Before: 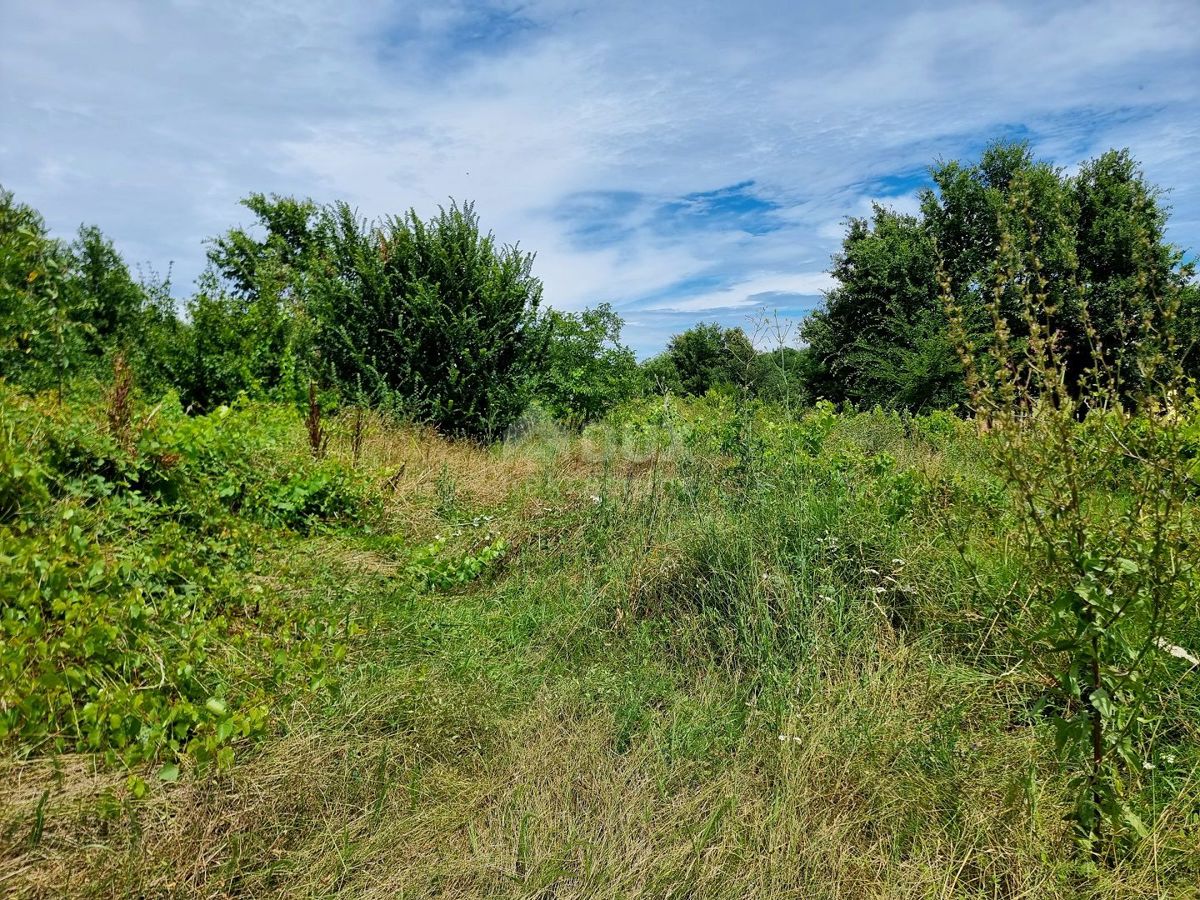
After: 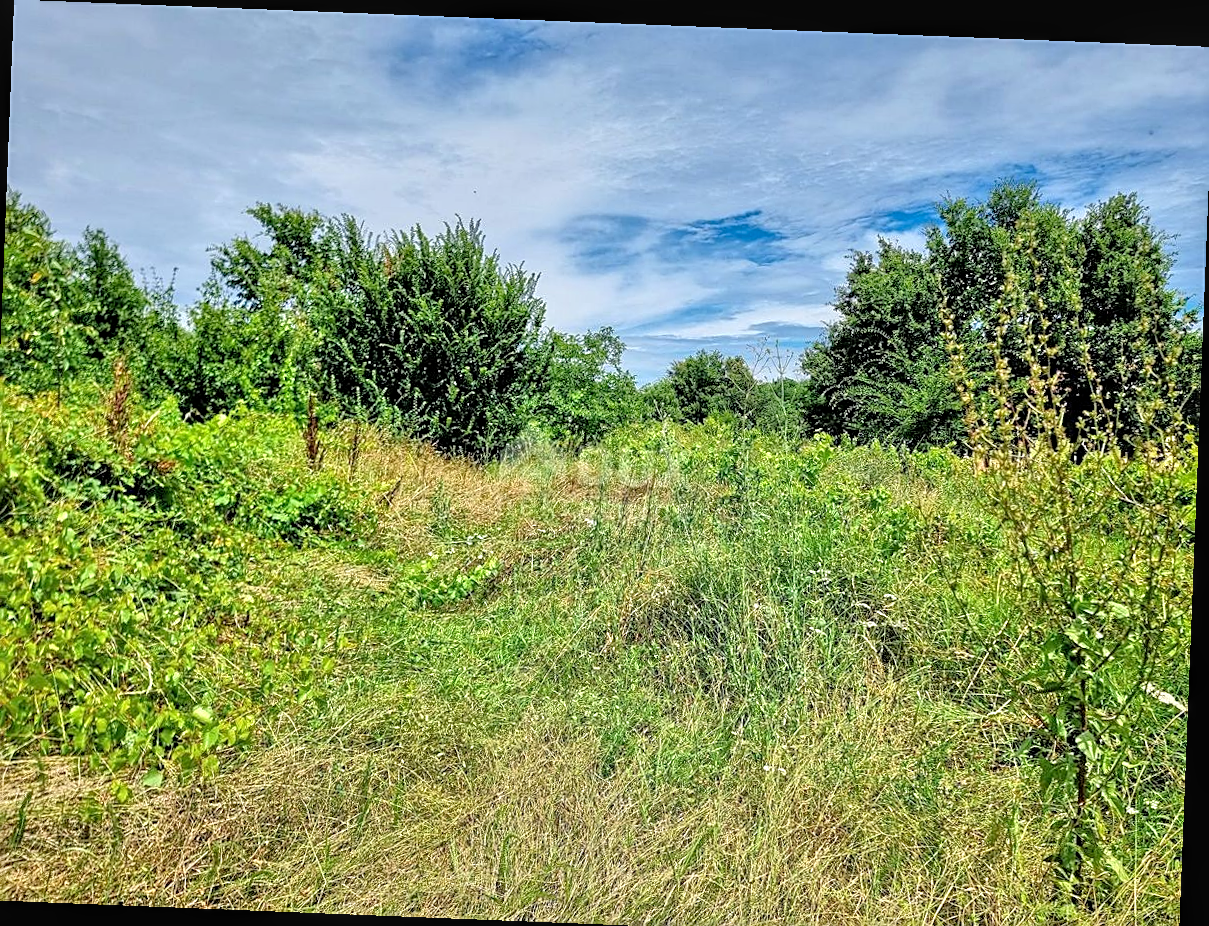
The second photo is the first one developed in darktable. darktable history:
tone equalizer: -7 EV 0.15 EV, -6 EV 0.6 EV, -5 EV 1.15 EV, -4 EV 1.33 EV, -3 EV 1.15 EV, -2 EV 0.6 EV, -1 EV 0.15 EV, mask exposure compensation -0.5 EV
crop: left 1.743%, right 0.268%, bottom 2.011%
rotate and perspective: rotation 2.27°, automatic cropping off
sharpen: on, module defaults
local contrast: highlights 35%, detail 135%
contrast brightness saturation: contrast 0.05, brightness 0.06, saturation 0.01
